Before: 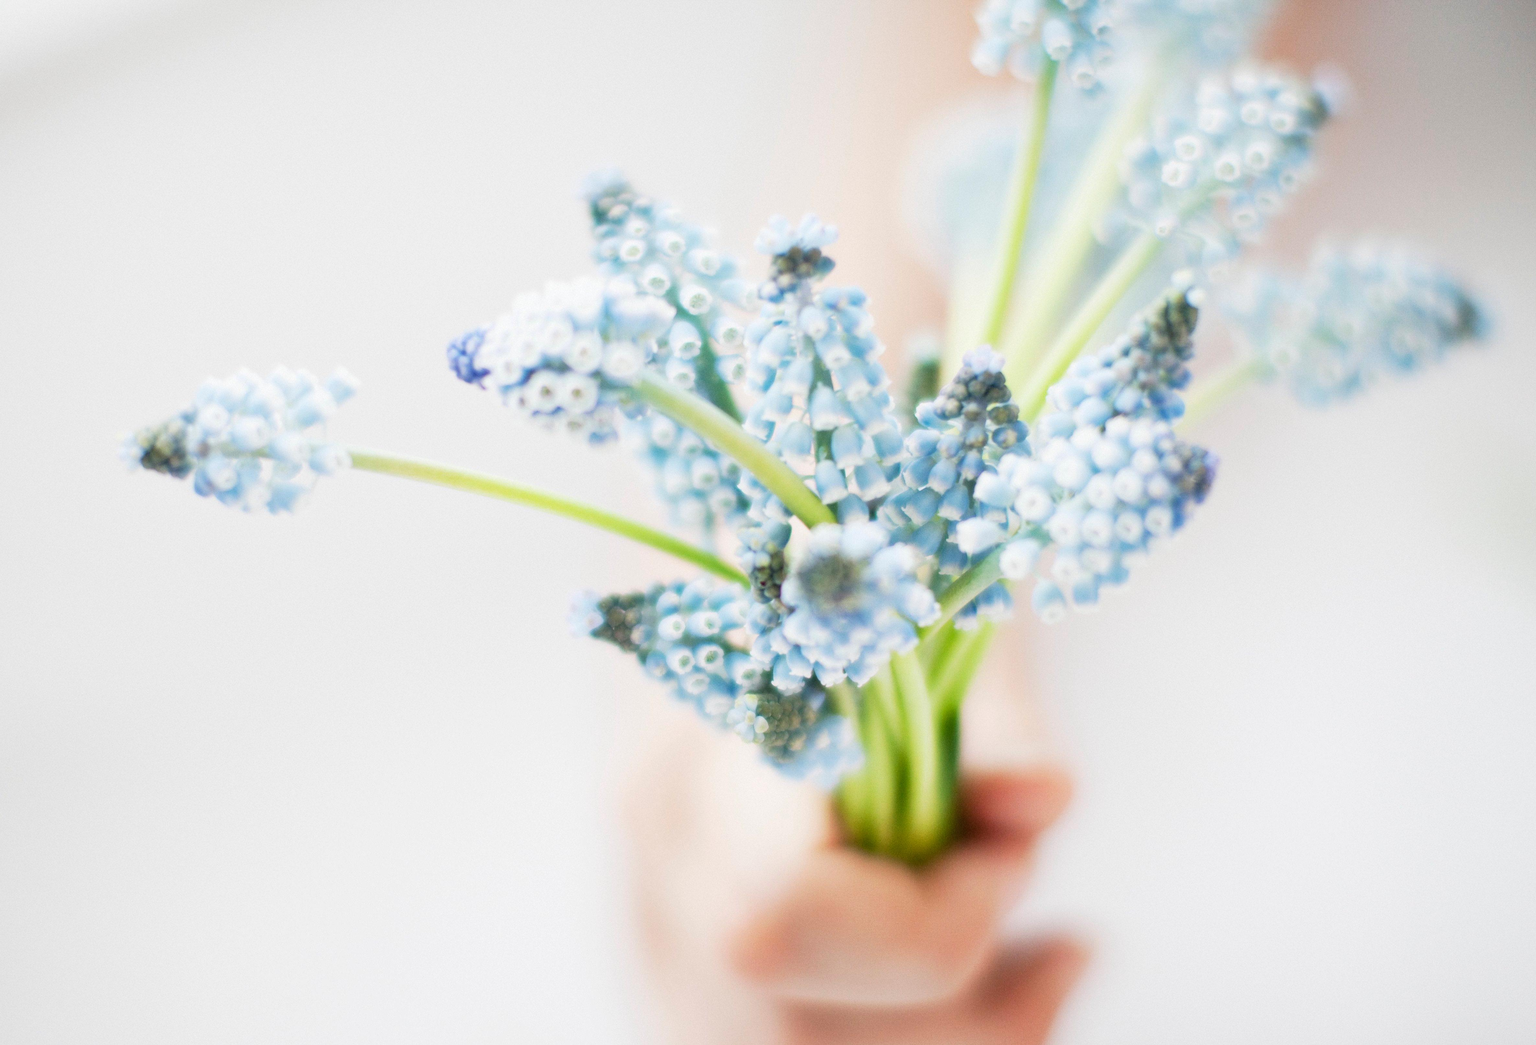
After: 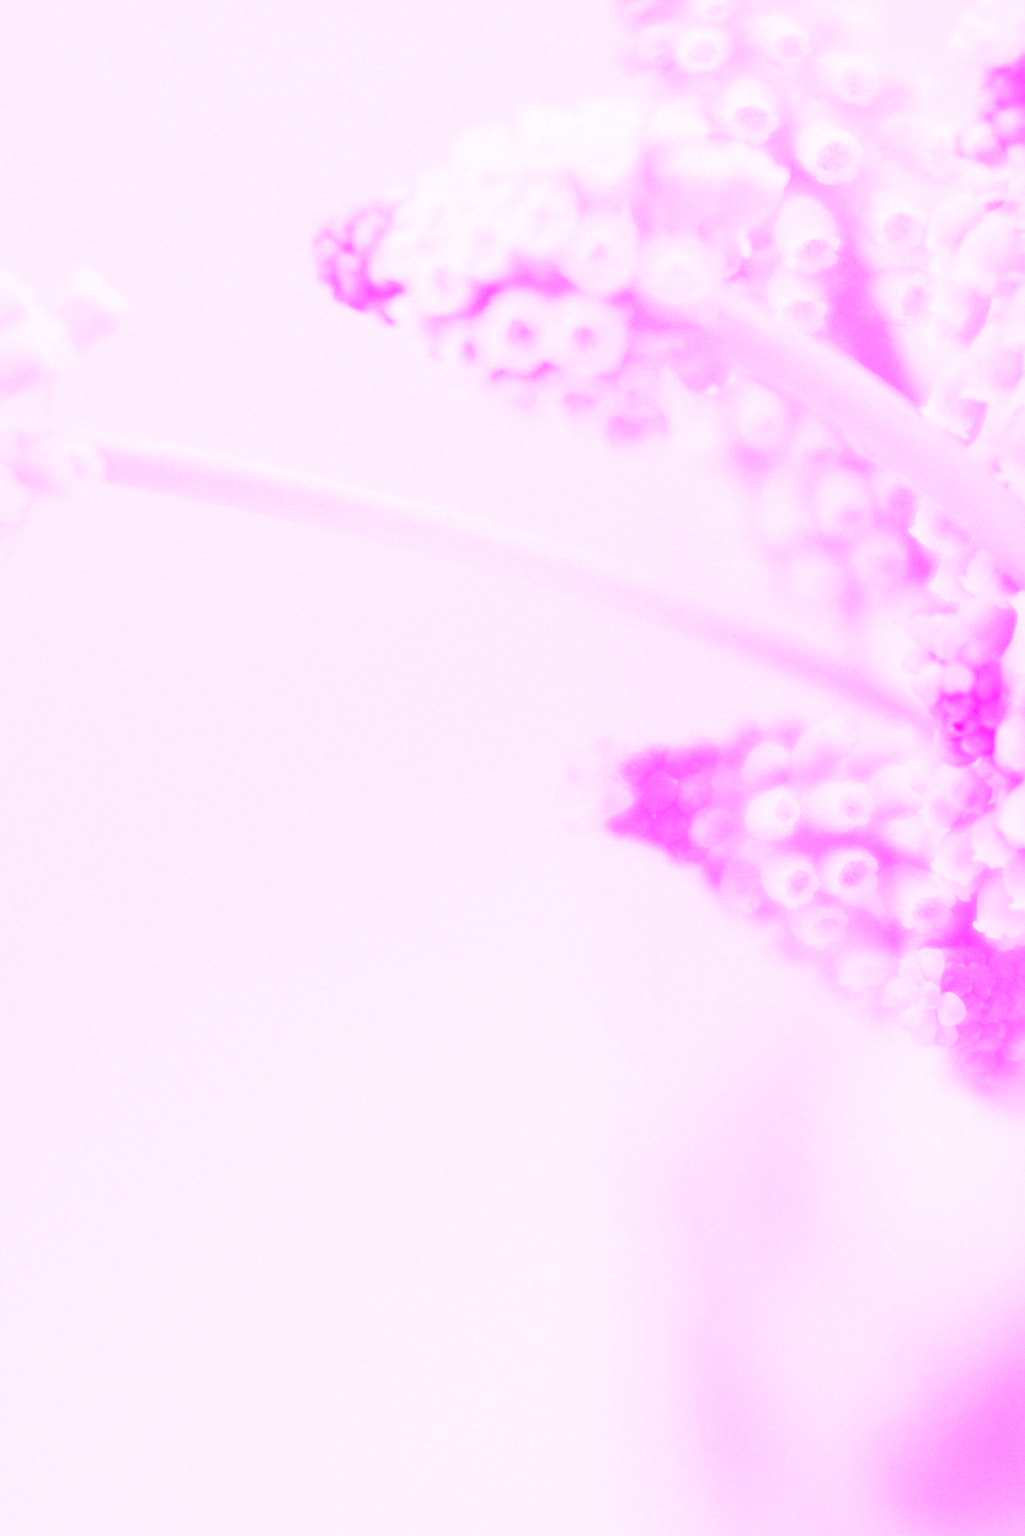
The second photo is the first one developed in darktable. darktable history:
base curve: exposure shift 0, preserve colors none
white balance: red 8, blue 8
rotate and perspective: rotation 0.679°, lens shift (horizontal) 0.136, crop left 0.009, crop right 0.991, crop top 0.078, crop bottom 0.95
crop and rotate: left 21.77%, top 18.528%, right 44.676%, bottom 2.997%
